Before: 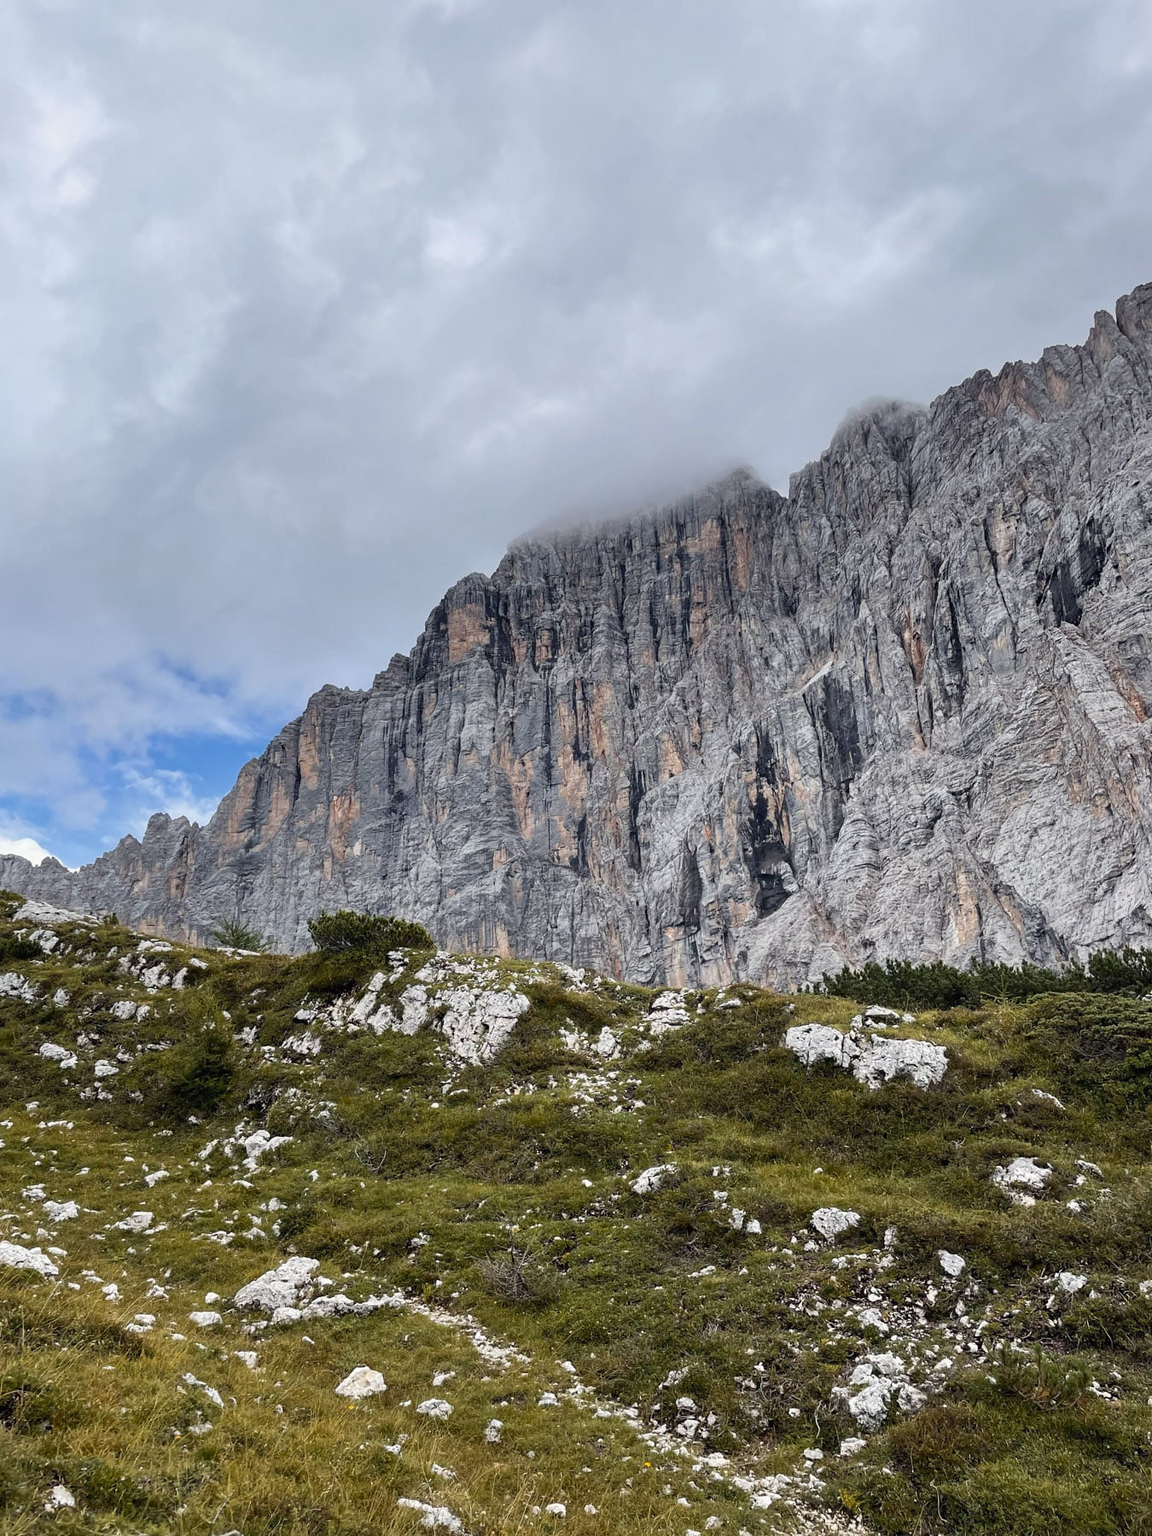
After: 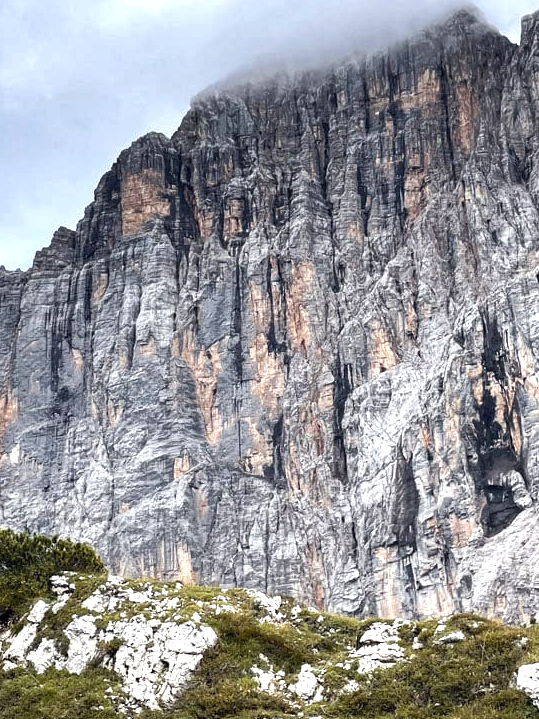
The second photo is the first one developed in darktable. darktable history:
exposure: exposure 0.785 EV, compensate highlight preservation false
crop: left 30%, top 30%, right 30%, bottom 30%
local contrast: highlights 100%, shadows 100%, detail 120%, midtone range 0.2
shadows and highlights: radius 171.16, shadows 27, white point adjustment 3.13, highlights -67.95, soften with gaussian
